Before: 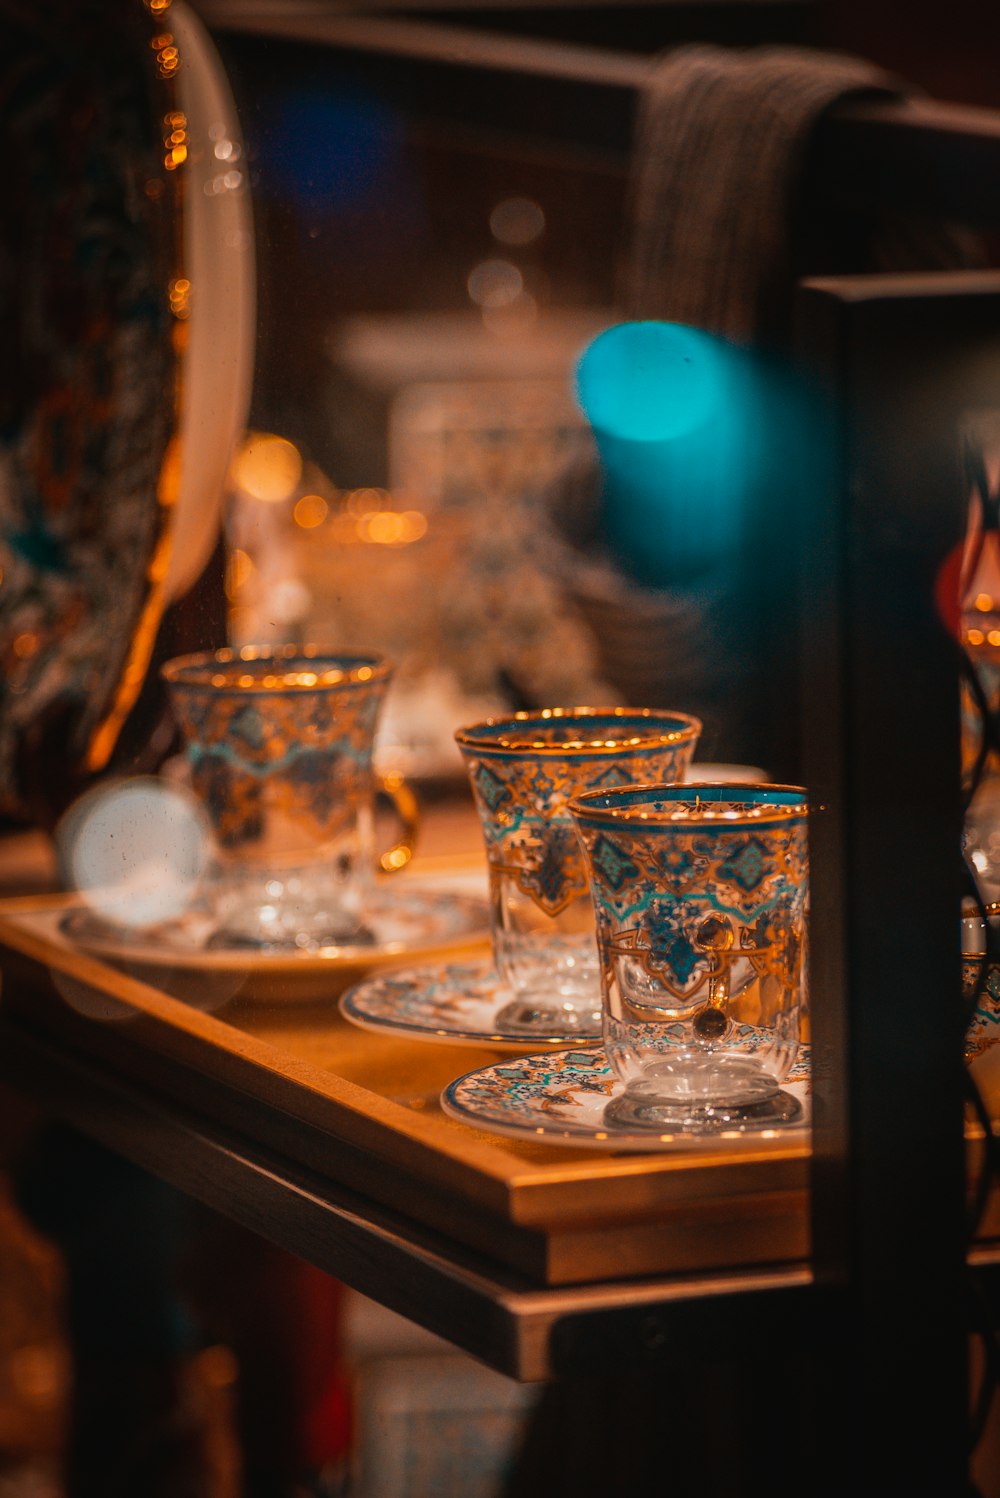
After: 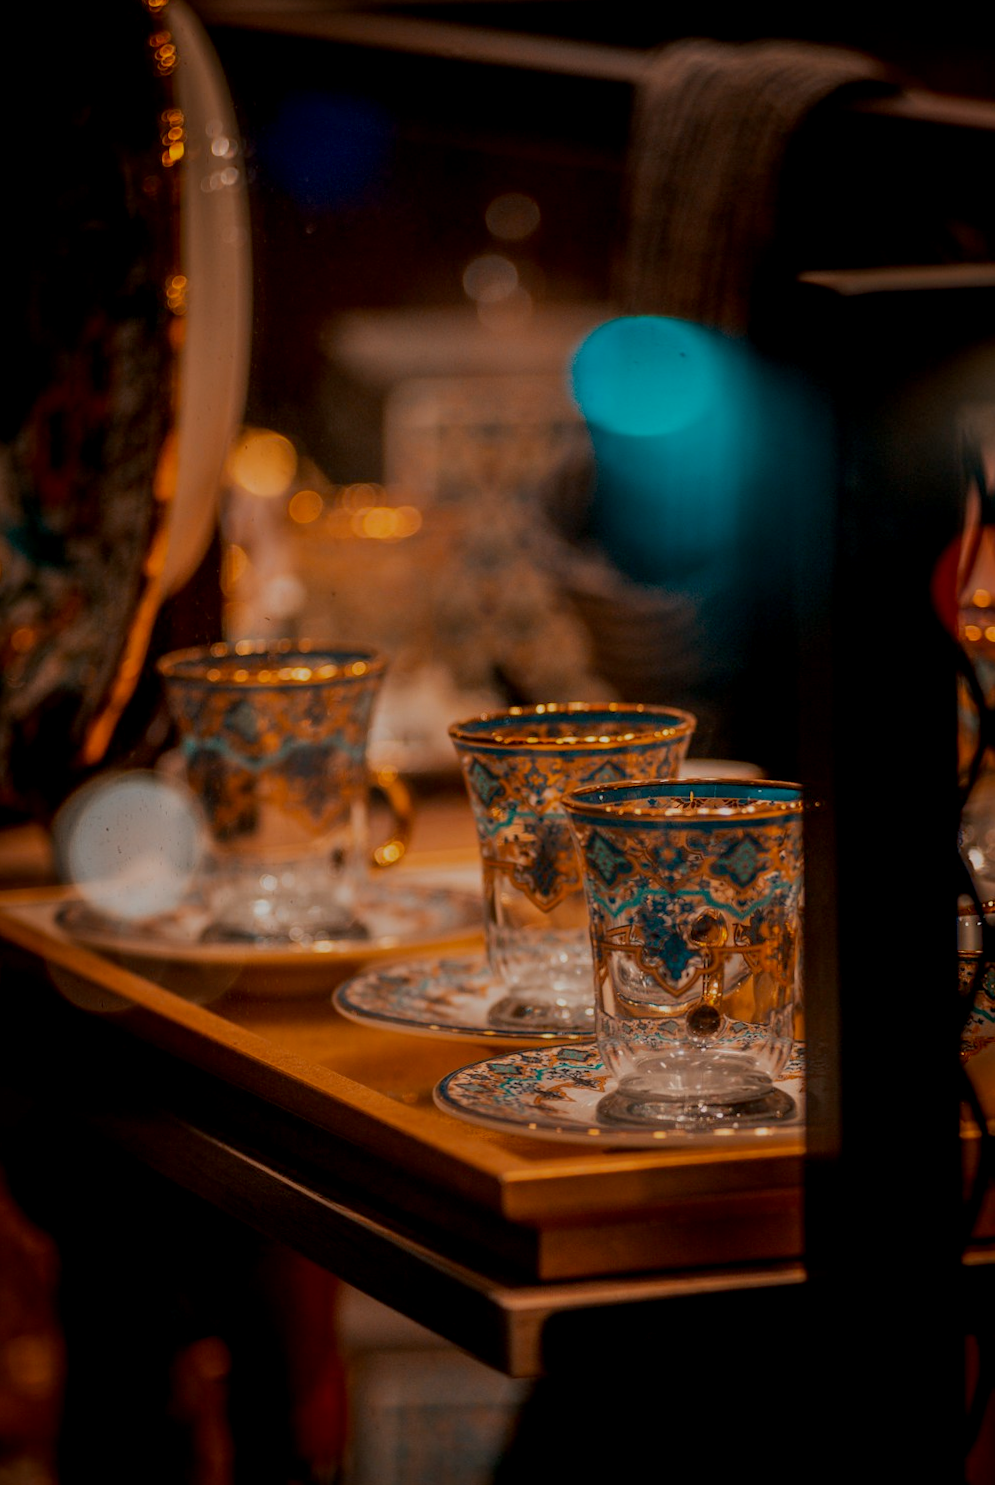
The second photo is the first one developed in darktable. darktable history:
rotate and perspective: rotation 0.192°, lens shift (horizontal) -0.015, crop left 0.005, crop right 0.996, crop top 0.006, crop bottom 0.99
exposure: black level correction 0.009, exposure -0.637 EV, compensate highlight preservation false
